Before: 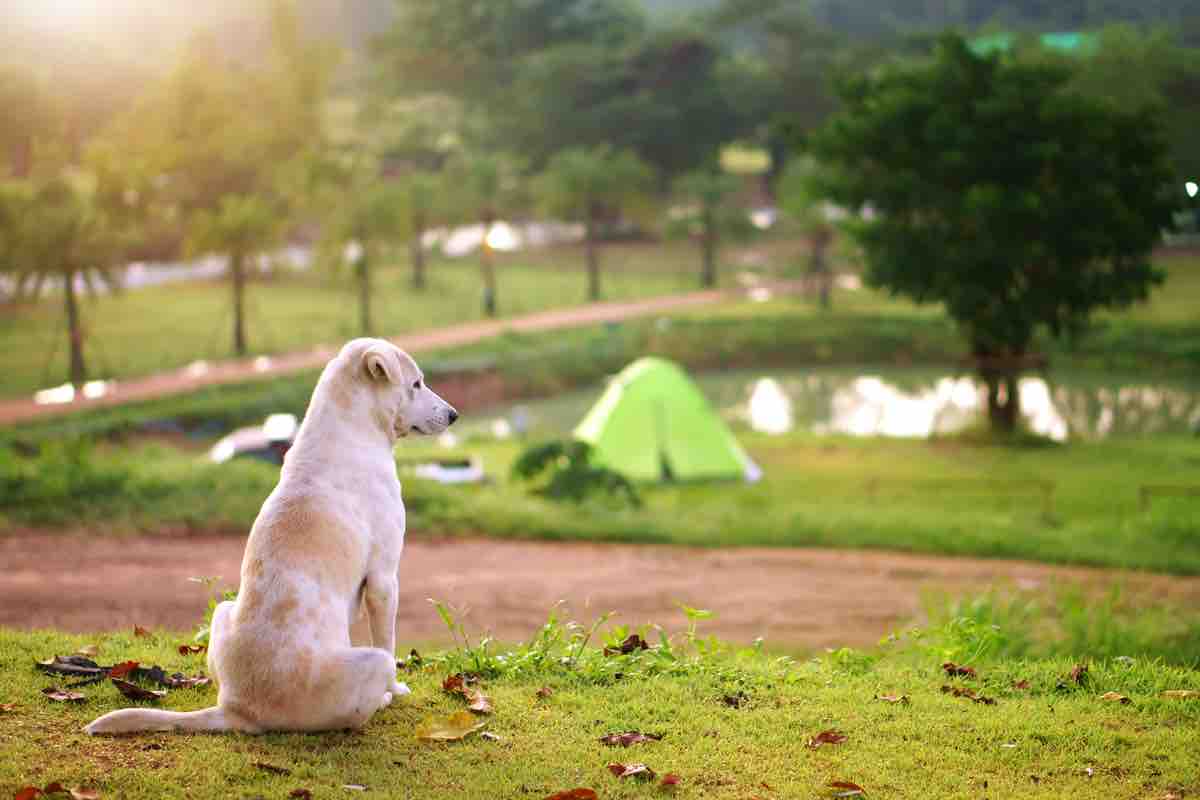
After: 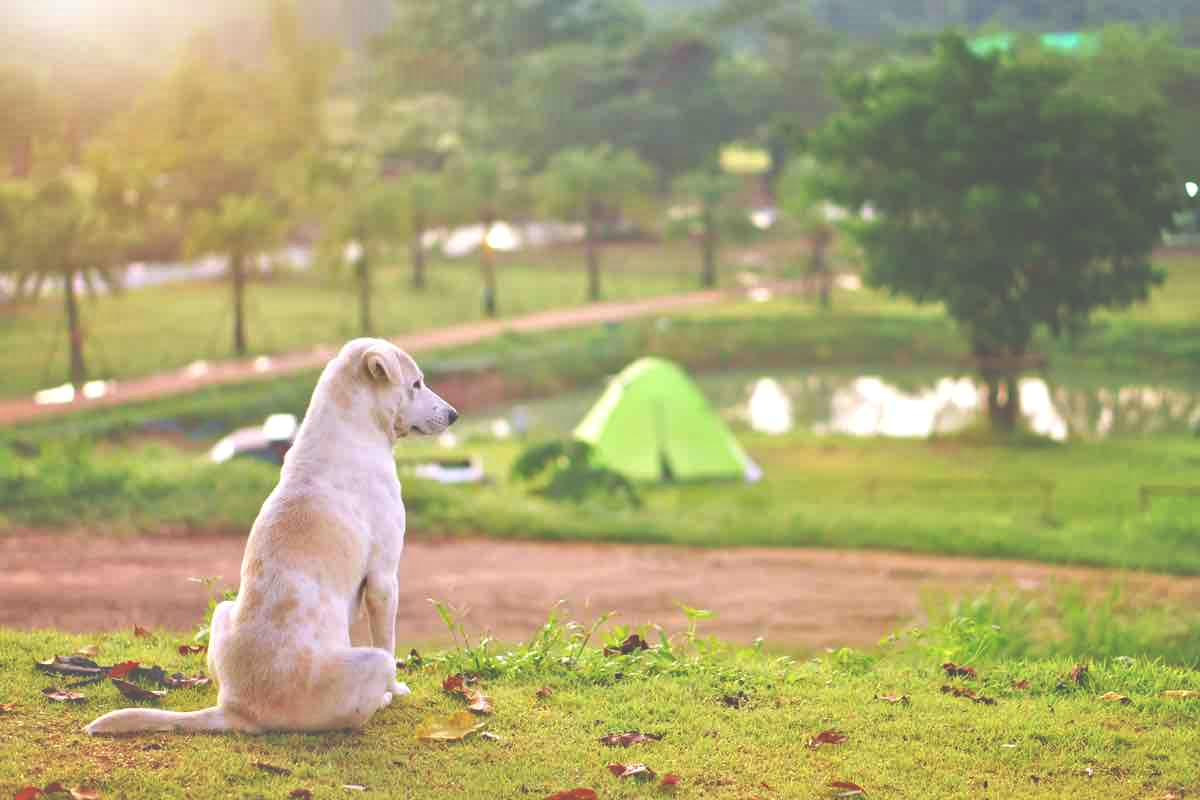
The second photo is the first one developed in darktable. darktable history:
tone equalizer: -7 EV 0.15 EV, -6 EV 0.6 EV, -5 EV 1.15 EV, -4 EV 1.33 EV, -3 EV 1.15 EV, -2 EV 0.6 EV, -1 EV 0.15 EV, mask exposure compensation -0.5 EV
exposure: black level correction -0.03, compensate highlight preservation false
fill light: on, module defaults
